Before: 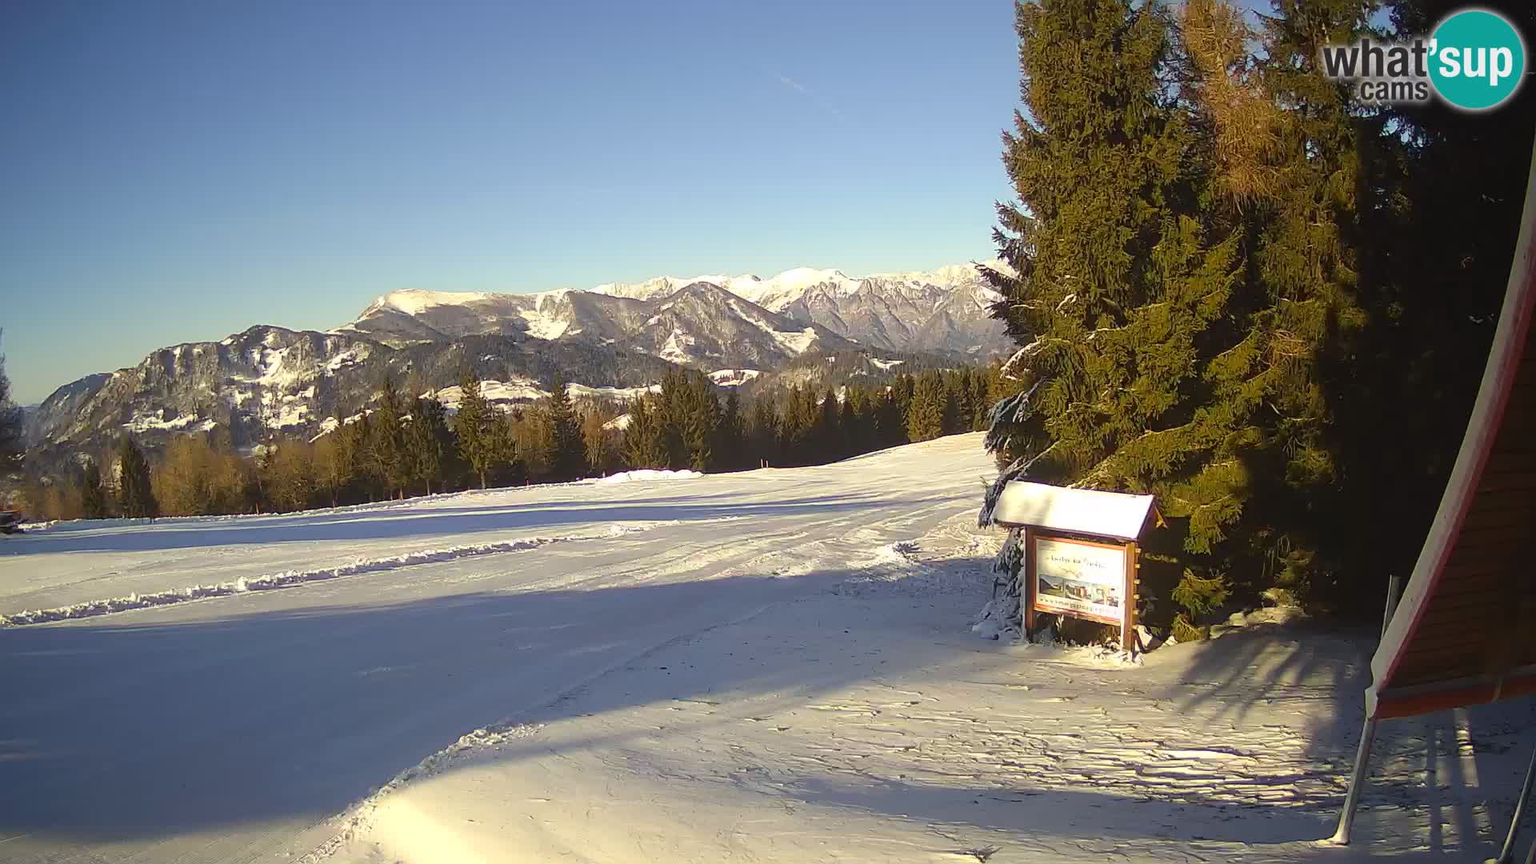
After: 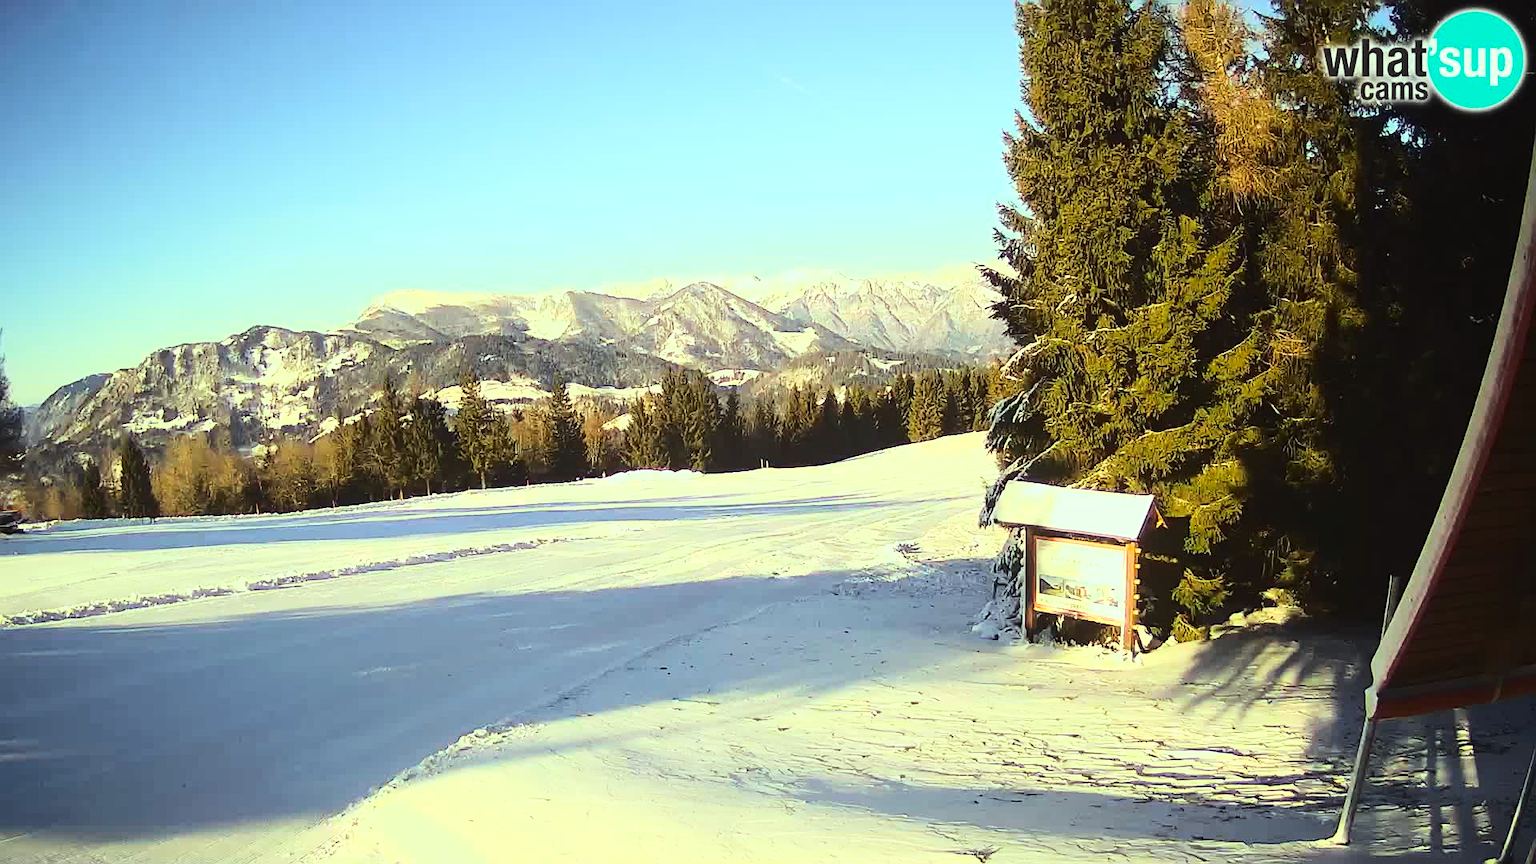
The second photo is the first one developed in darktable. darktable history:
color balance rgb: shadows lift › luminance -9.542%, highlights gain › luminance 15.341%, highlights gain › chroma 7.004%, highlights gain › hue 122.65°, perceptual saturation grading › global saturation -2.157%, perceptual saturation grading › highlights -7.553%, perceptual saturation grading › mid-tones 7.684%, perceptual saturation grading › shadows 4.81%, perceptual brilliance grading › highlights 6.355%, perceptual brilliance grading › mid-tones 17.132%, perceptual brilliance grading › shadows -5.412%
base curve: curves: ch0 [(0, 0) (0.036, 0.037) (0.121, 0.228) (0.46, 0.76) (0.859, 0.983) (1, 1)]
